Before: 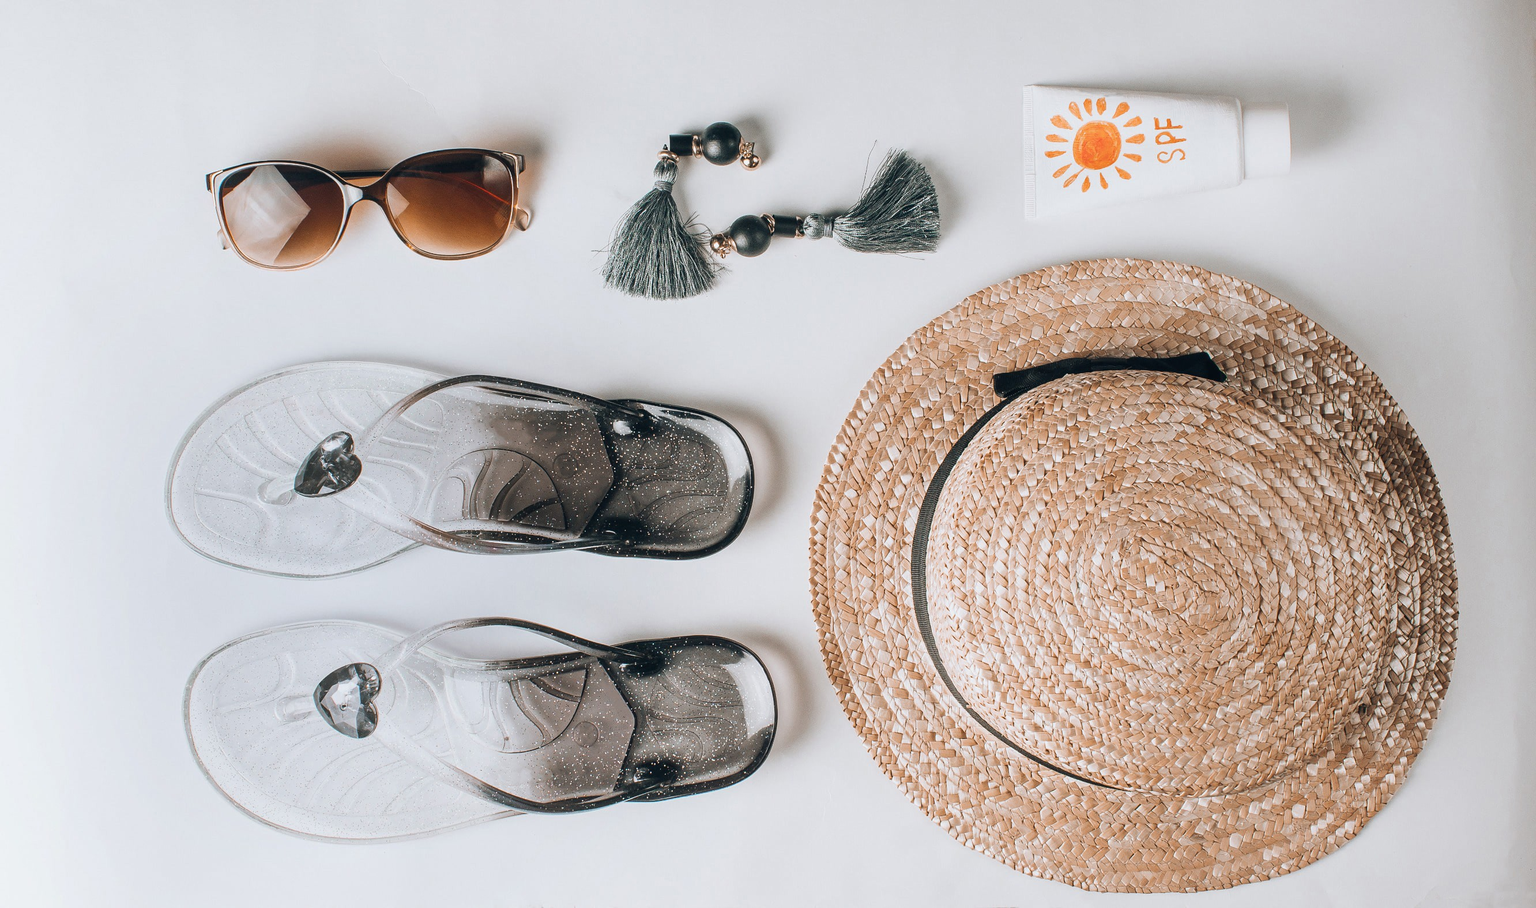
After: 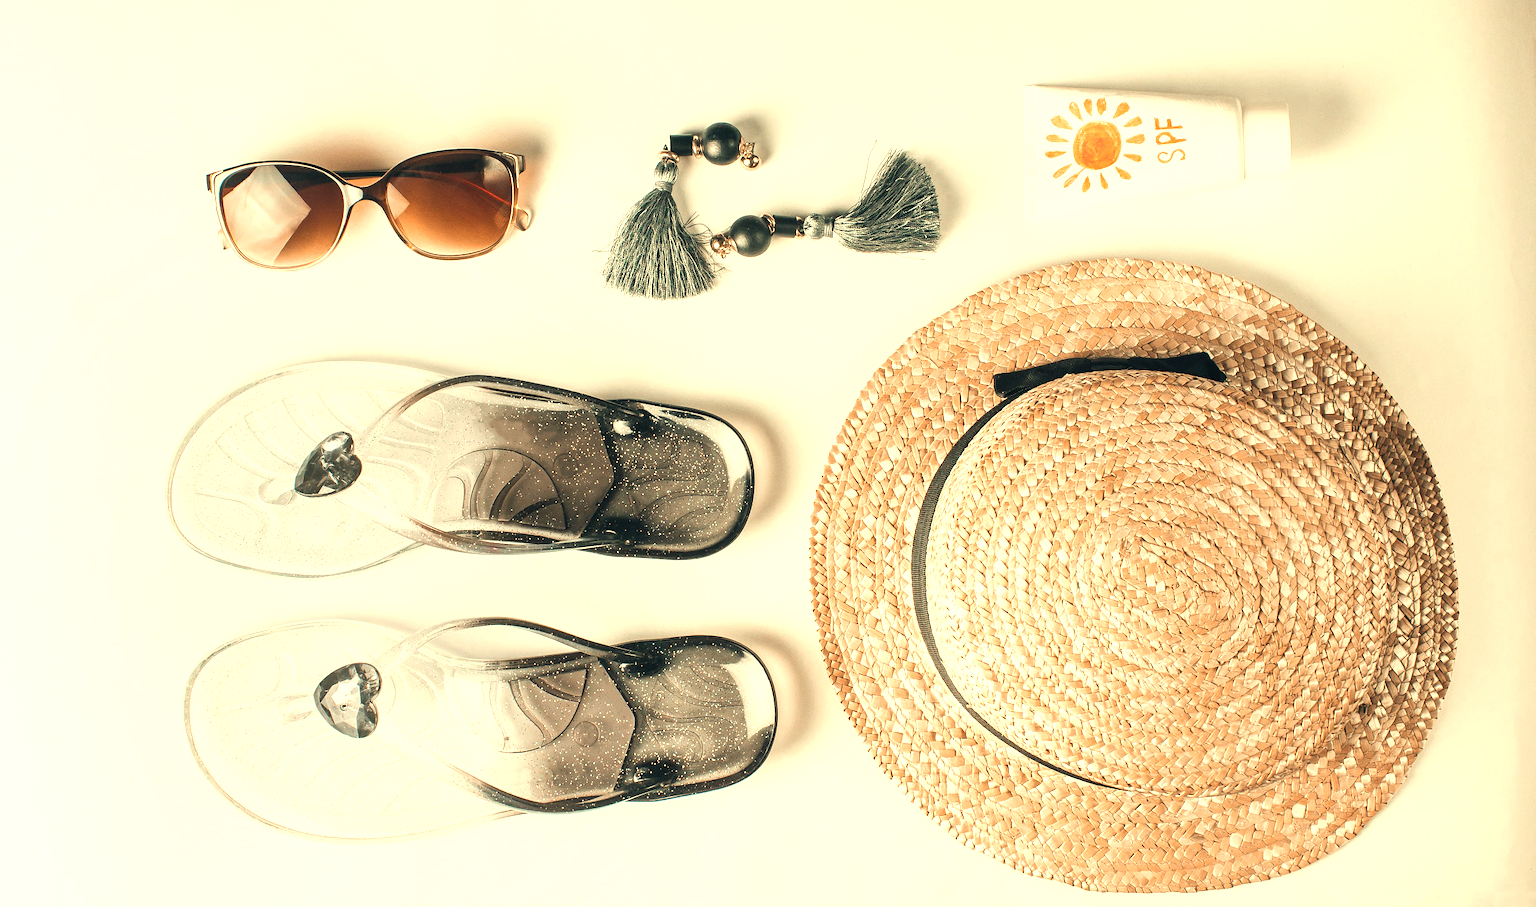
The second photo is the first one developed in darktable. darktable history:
white balance: red 1.08, blue 0.791
exposure: exposure 0.77 EV, compensate highlight preservation false
